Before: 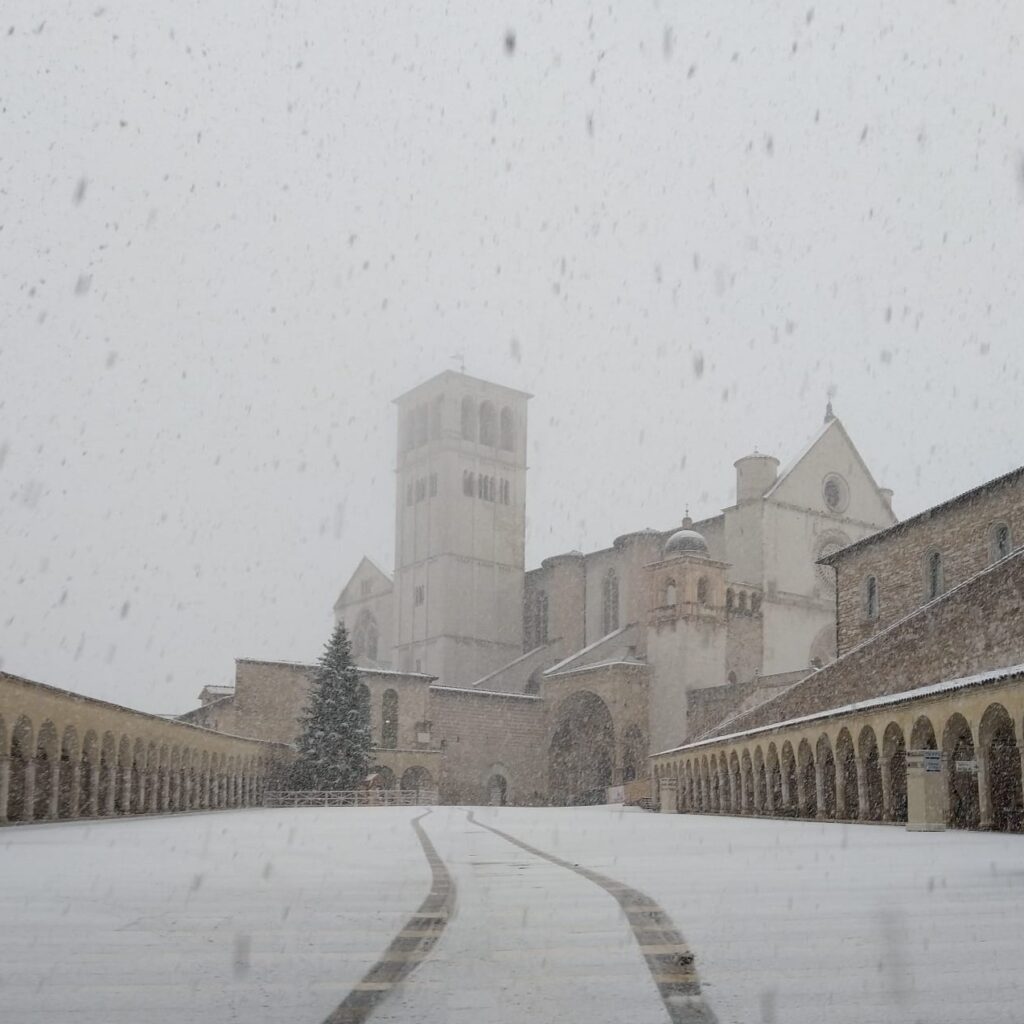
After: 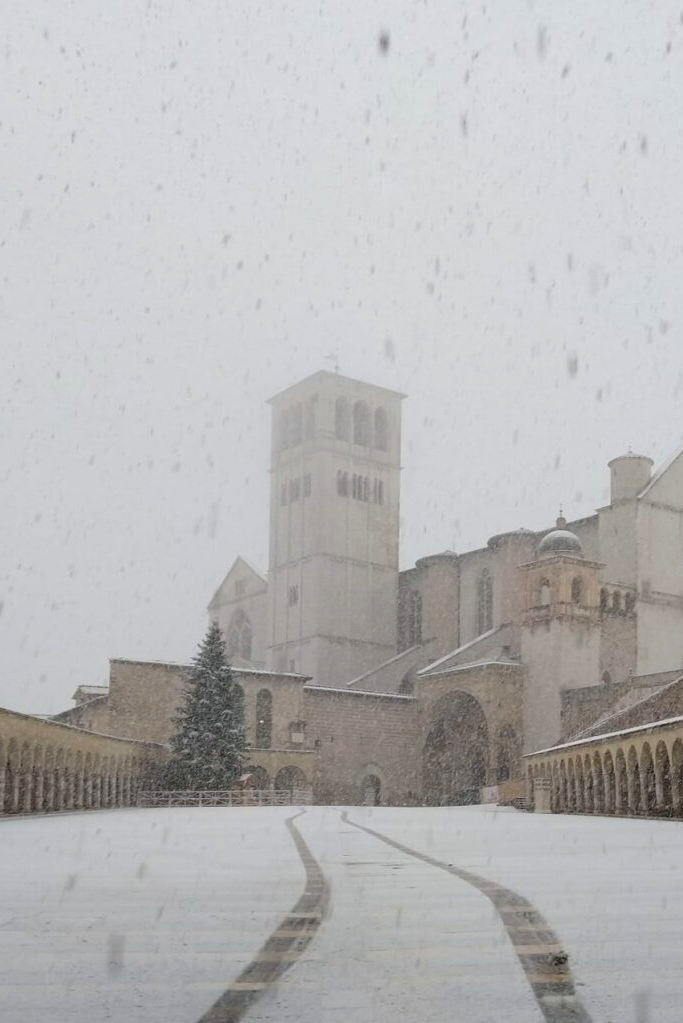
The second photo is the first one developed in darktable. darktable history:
contrast brightness saturation: contrast 0.08, saturation 0.201
crop and rotate: left 12.397%, right 20.821%
